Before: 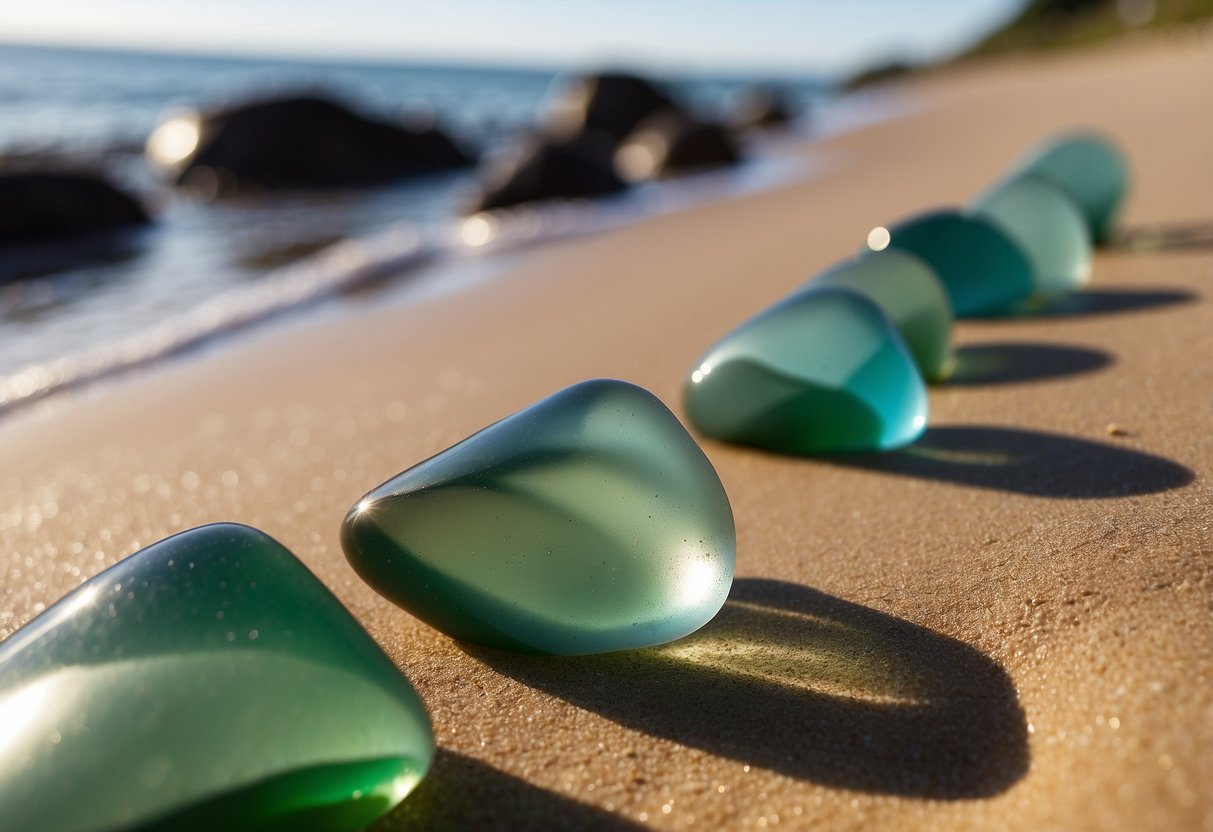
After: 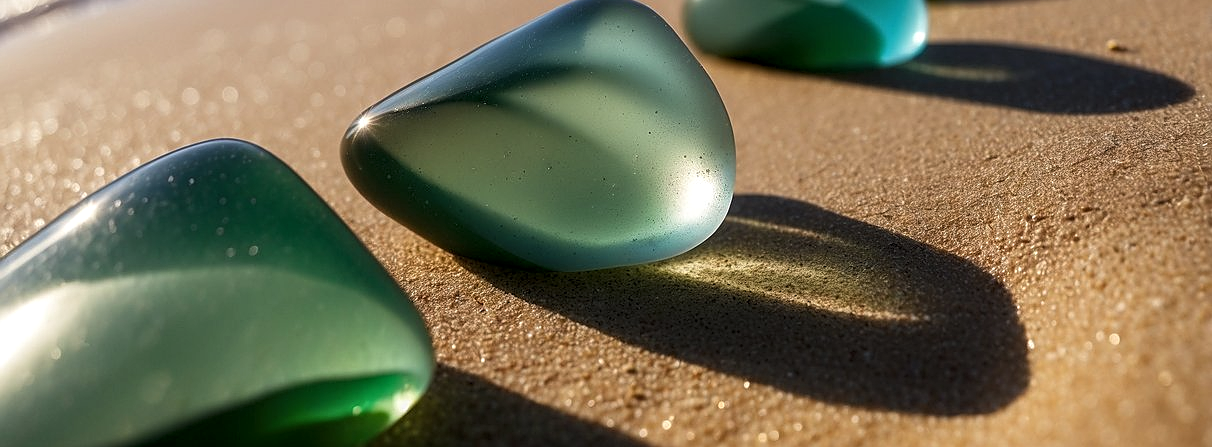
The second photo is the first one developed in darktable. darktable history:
local contrast: on, module defaults
contrast equalizer: y [[0.5 ×6], [0.5 ×6], [0.5, 0.5, 0.501, 0.545, 0.707, 0.863], [0 ×6], [0 ×6]]
sharpen: on, module defaults
levels: mode automatic, black 0.023%, white 99.97%, levels [0.062, 0.494, 0.925]
crop and rotate: top 46.237%
